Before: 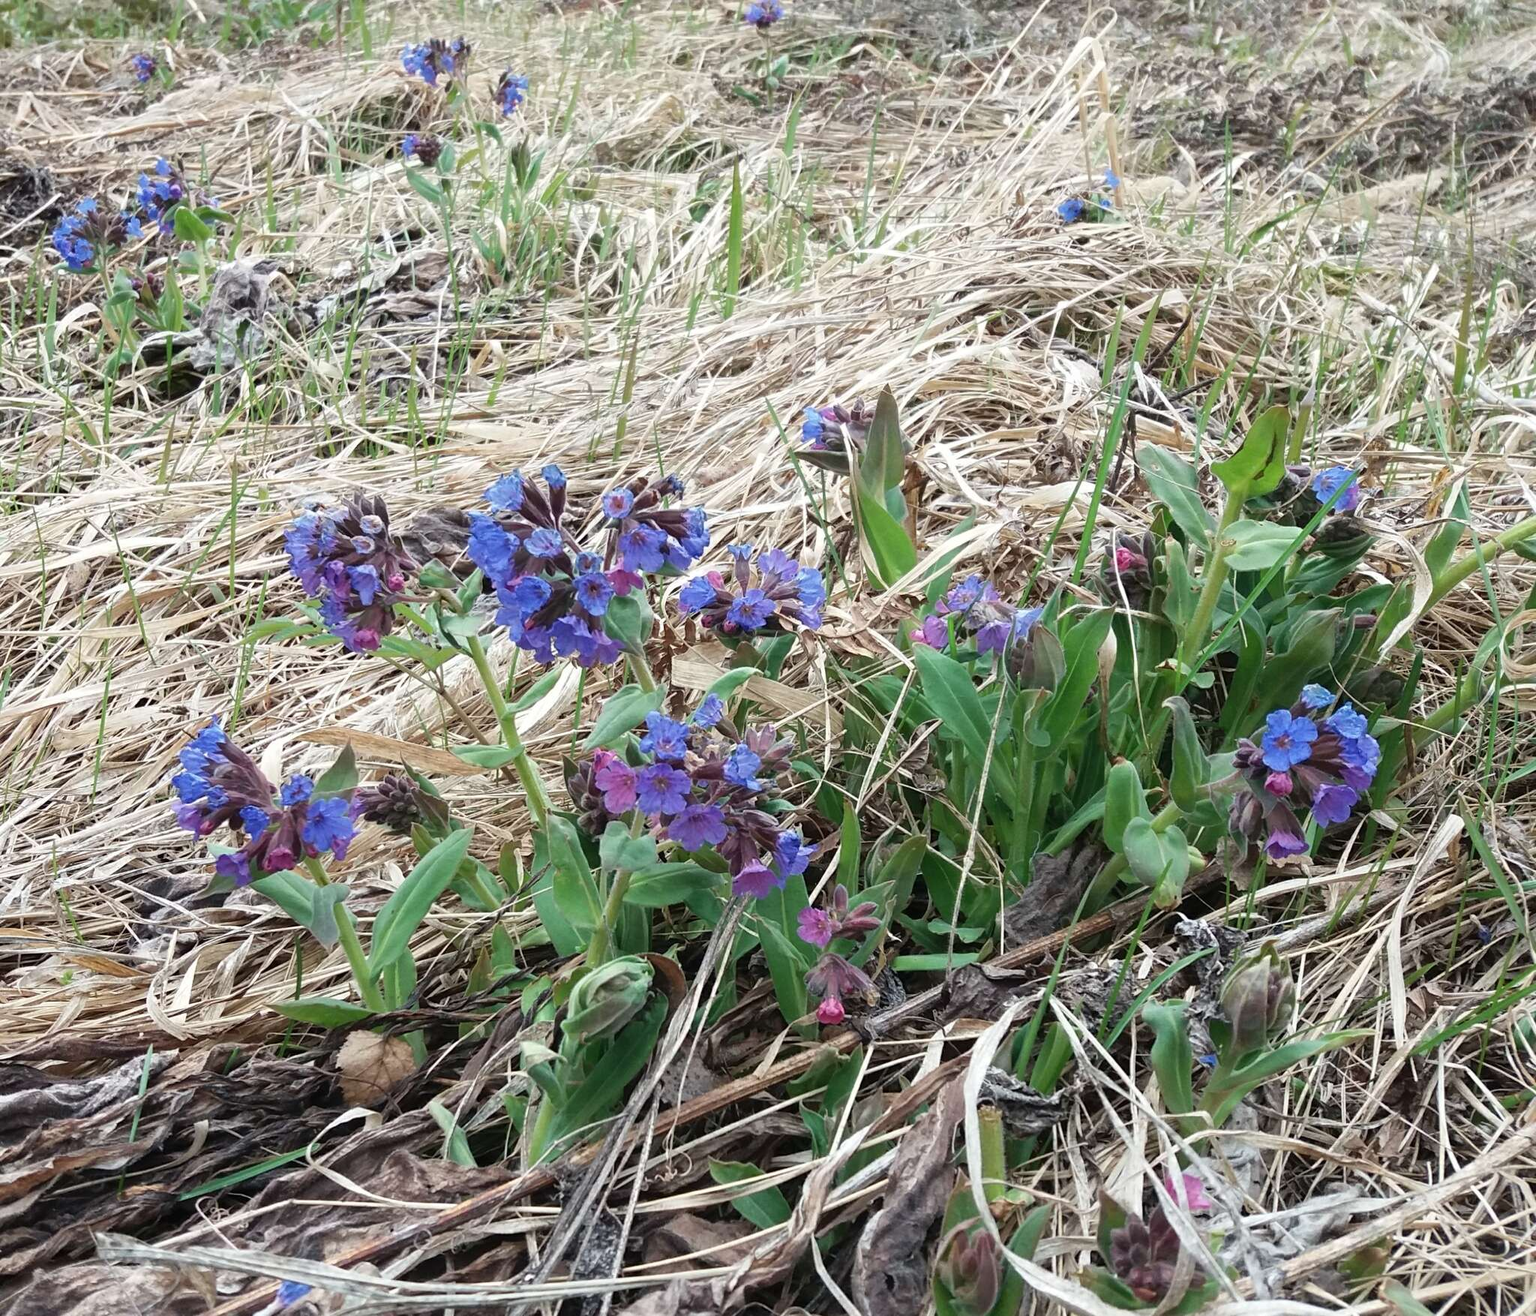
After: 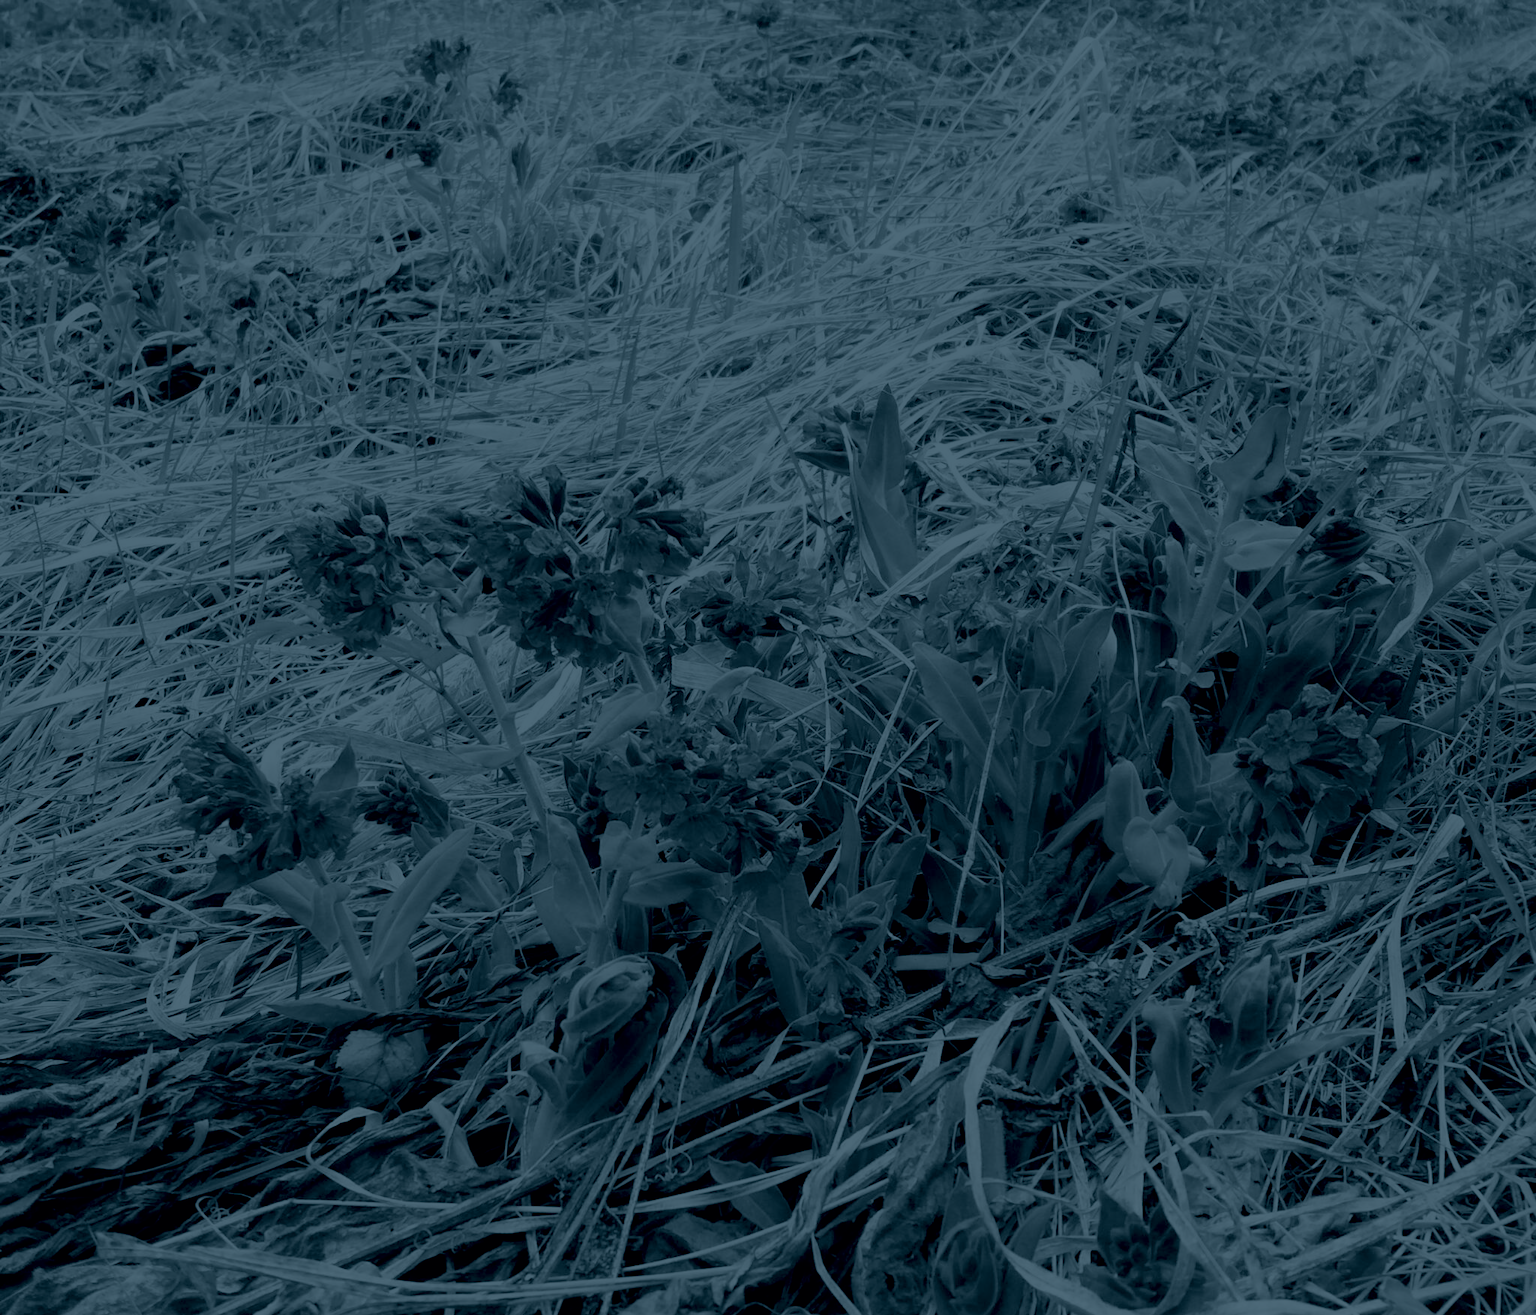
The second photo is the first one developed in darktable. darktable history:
contrast equalizer: octaves 7, y [[0.502, 0.505, 0.512, 0.529, 0.564, 0.588], [0.5 ×6], [0.502, 0.505, 0.512, 0.529, 0.564, 0.588], [0, 0.001, 0.001, 0.004, 0.008, 0.011], [0, 0.001, 0.001, 0.004, 0.008, 0.011]], mix -1
colorize: hue 194.4°, saturation 29%, source mix 61.75%, lightness 3.98%, version 1
filmic rgb: black relative exposure -4.4 EV, white relative exposure 5 EV, threshold 3 EV, hardness 2.23, latitude 40.06%, contrast 1.15, highlights saturation mix 10%, shadows ↔ highlights balance 1.04%, preserve chrominance RGB euclidean norm (legacy), color science v4 (2020), enable highlight reconstruction true
